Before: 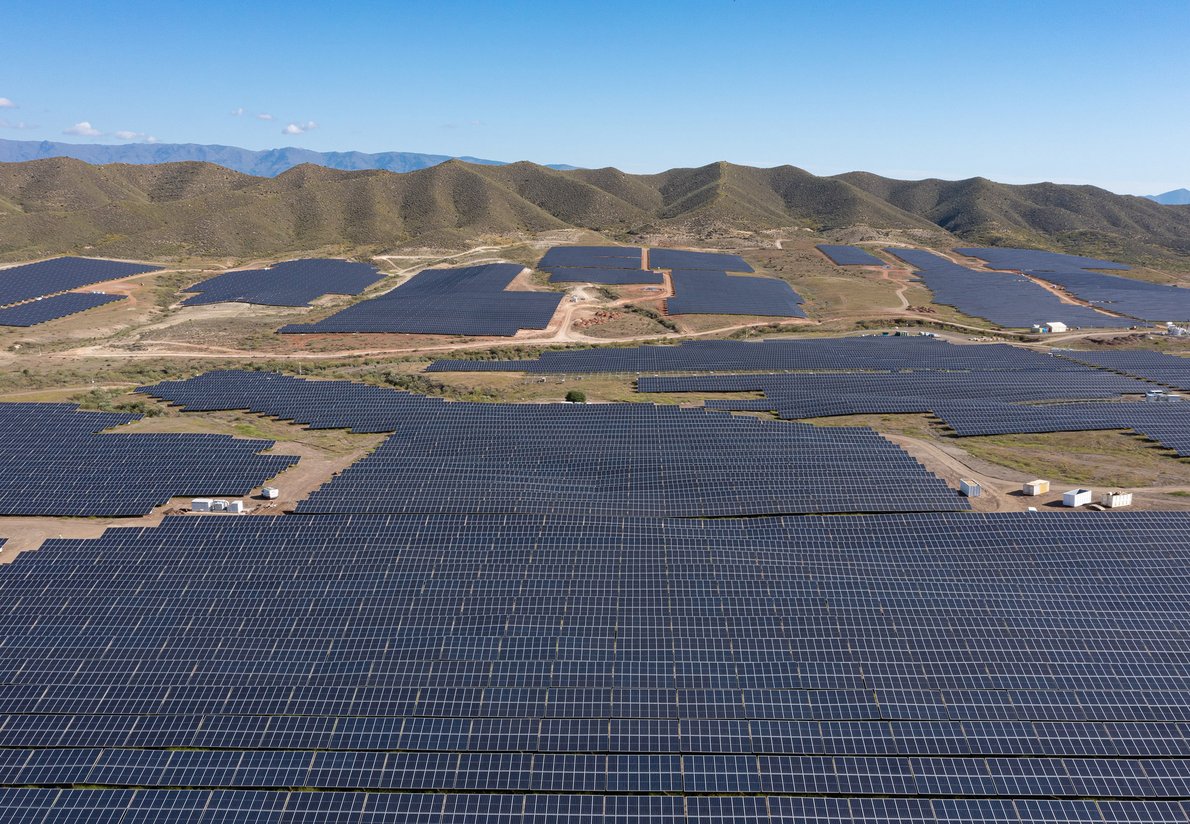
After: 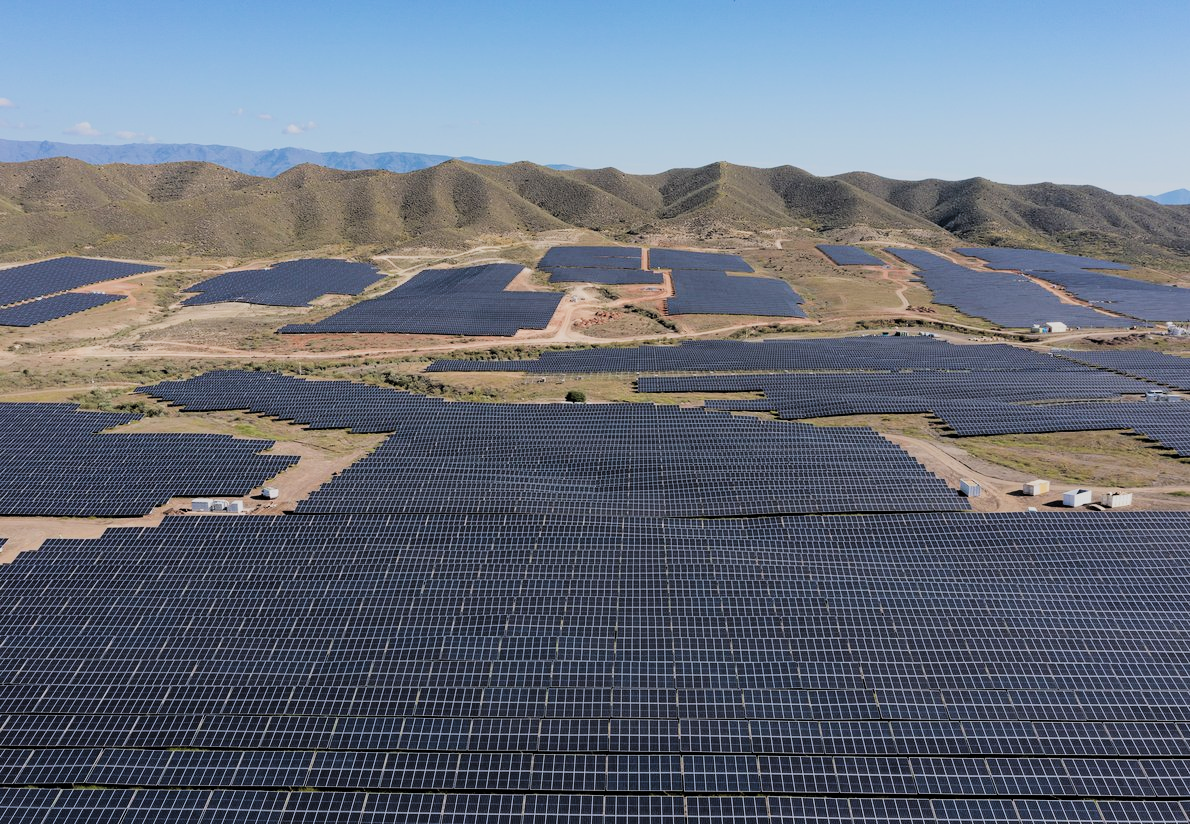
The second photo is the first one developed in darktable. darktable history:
tone curve: curves: ch0 [(0.003, 0) (0.066, 0.023) (0.149, 0.094) (0.264, 0.238) (0.395, 0.421) (0.517, 0.56) (0.688, 0.743) (0.813, 0.846) (1, 1)]; ch1 [(0, 0) (0.164, 0.115) (0.337, 0.332) (0.39, 0.398) (0.464, 0.461) (0.501, 0.5) (0.507, 0.503) (0.534, 0.537) (0.577, 0.59) (0.652, 0.681) (0.733, 0.749) (0.811, 0.796) (1, 1)]; ch2 [(0, 0) (0.337, 0.382) (0.464, 0.476) (0.501, 0.502) (0.527, 0.54) (0.551, 0.565) (0.6, 0.59) (0.687, 0.675) (1, 1)], color space Lab, linked channels, preserve colors none
filmic rgb: black relative exposure -7.42 EV, white relative exposure 4.86 EV, hardness 3.4, add noise in highlights 0.099, color science v4 (2020), type of noise poissonian
